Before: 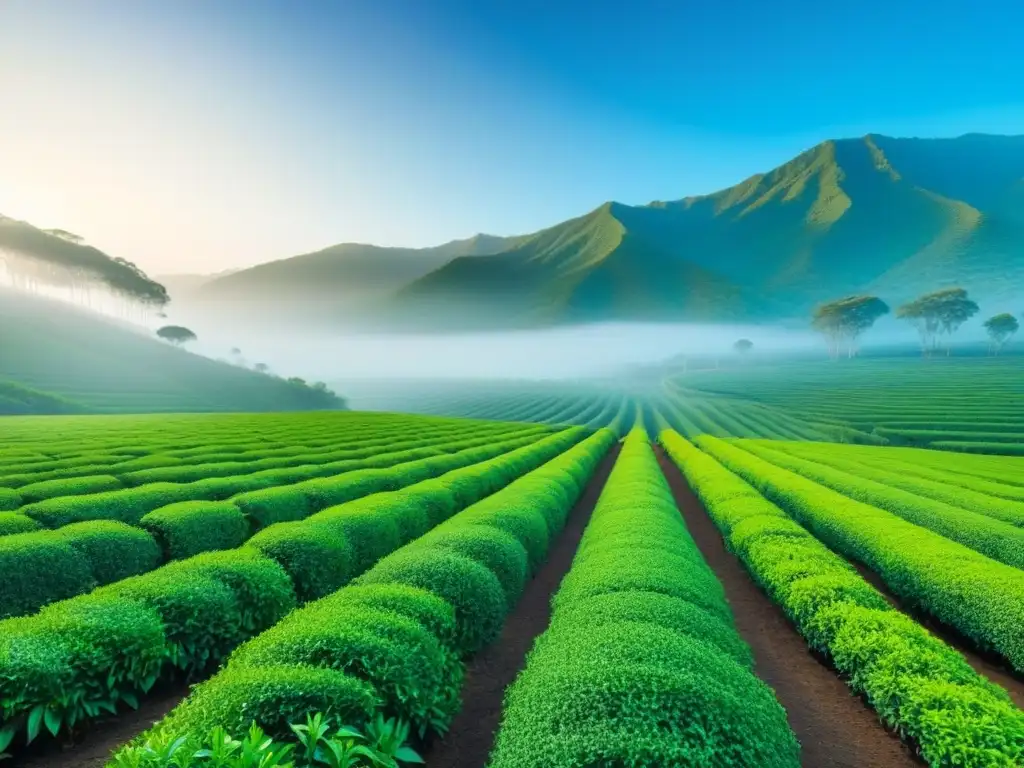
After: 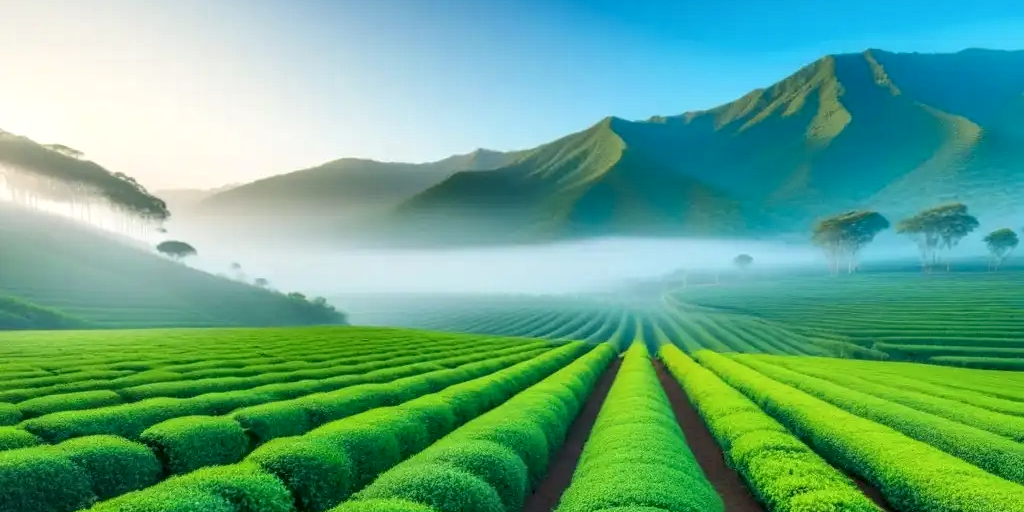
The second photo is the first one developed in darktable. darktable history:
local contrast: detail 130%
crop: top 11.166%, bottom 22.168%
